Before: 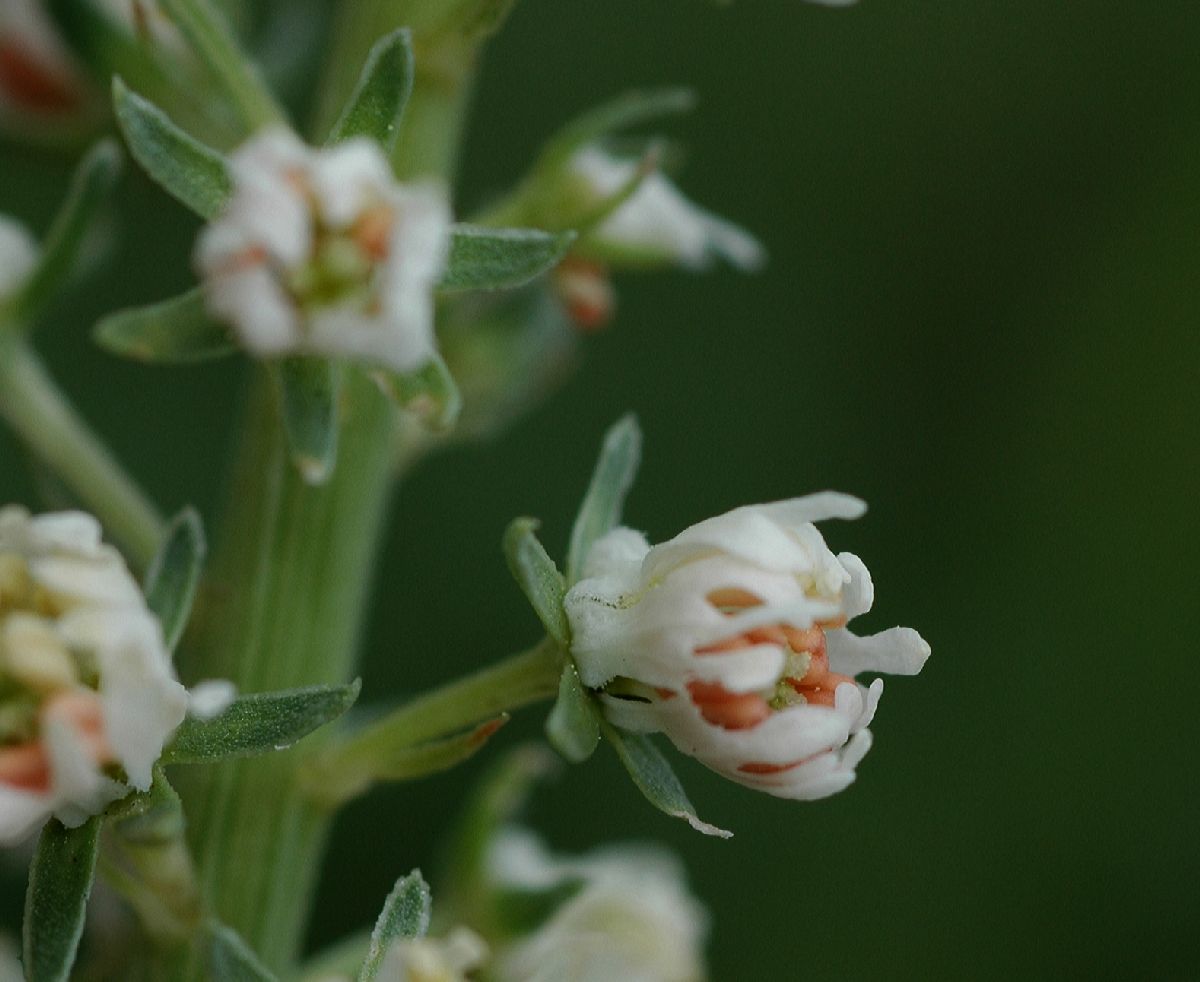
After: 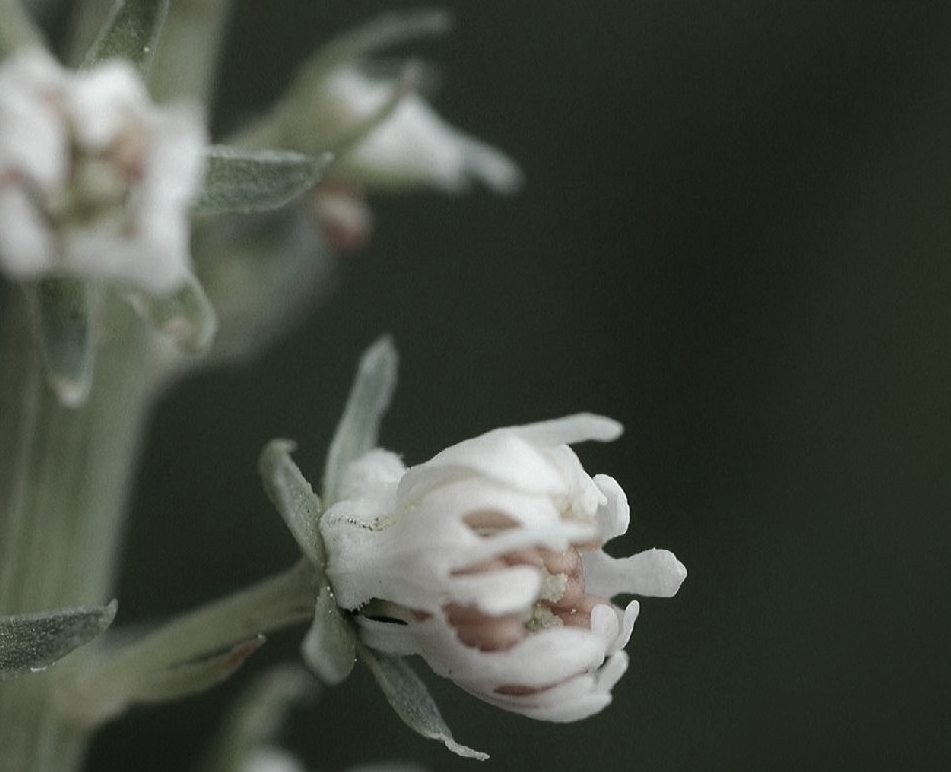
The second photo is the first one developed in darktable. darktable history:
crop and rotate: left 20.403%, top 7.973%, right 0.319%, bottom 13.355%
tone equalizer: -8 EV -0.442 EV, -7 EV -0.397 EV, -6 EV -0.298 EV, -5 EV -0.237 EV, -3 EV 0.212 EV, -2 EV 0.357 EV, -1 EV 0.391 EV, +0 EV 0.424 EV
color zones: curves: ch1 [(0.238, 0.163) (0.476, 0.2) (0.733, 0.322) (0.848, 0.134)]
